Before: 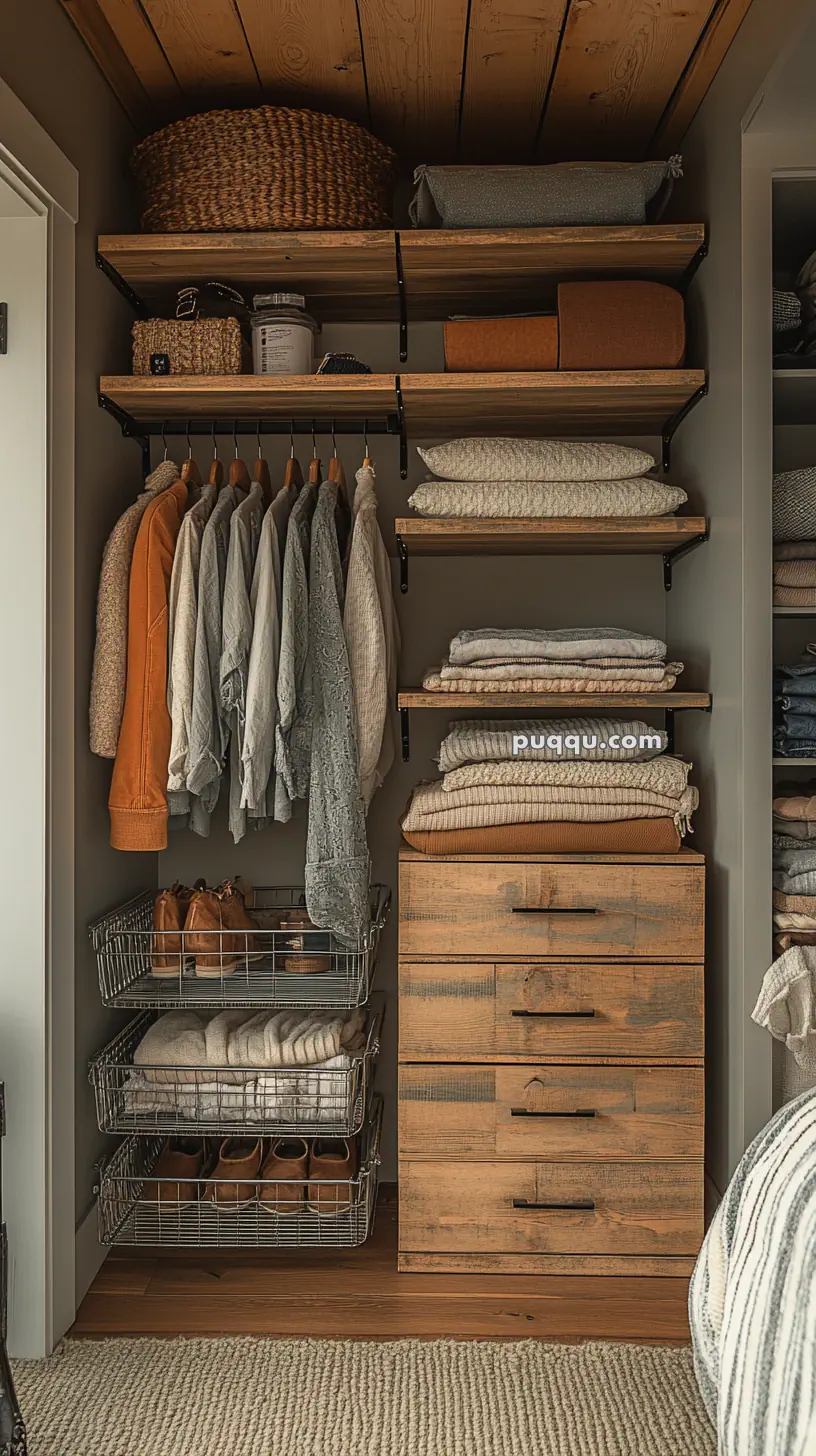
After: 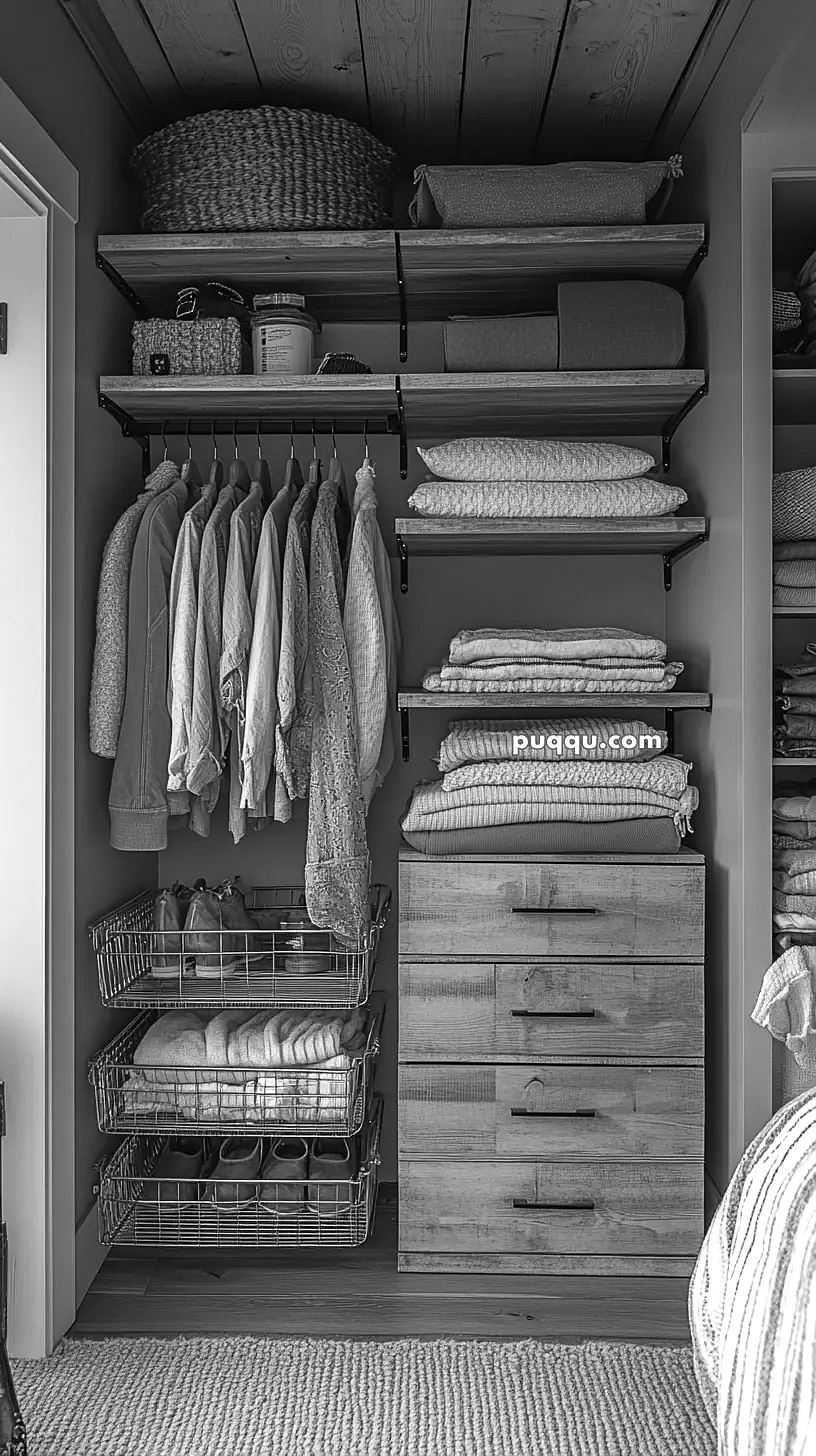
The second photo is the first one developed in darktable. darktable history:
exposure: black level correction 0.001, exposure 0.5 EV, compensate exposure bias true, compensate highlight preservation false
contrast brightness saturation: contrast 0.07
sharpen: radius 1.272, amount 0.305, threshold 0
monochrome: a -11.7, b 1.62, size 0.5, highlights 0.38
